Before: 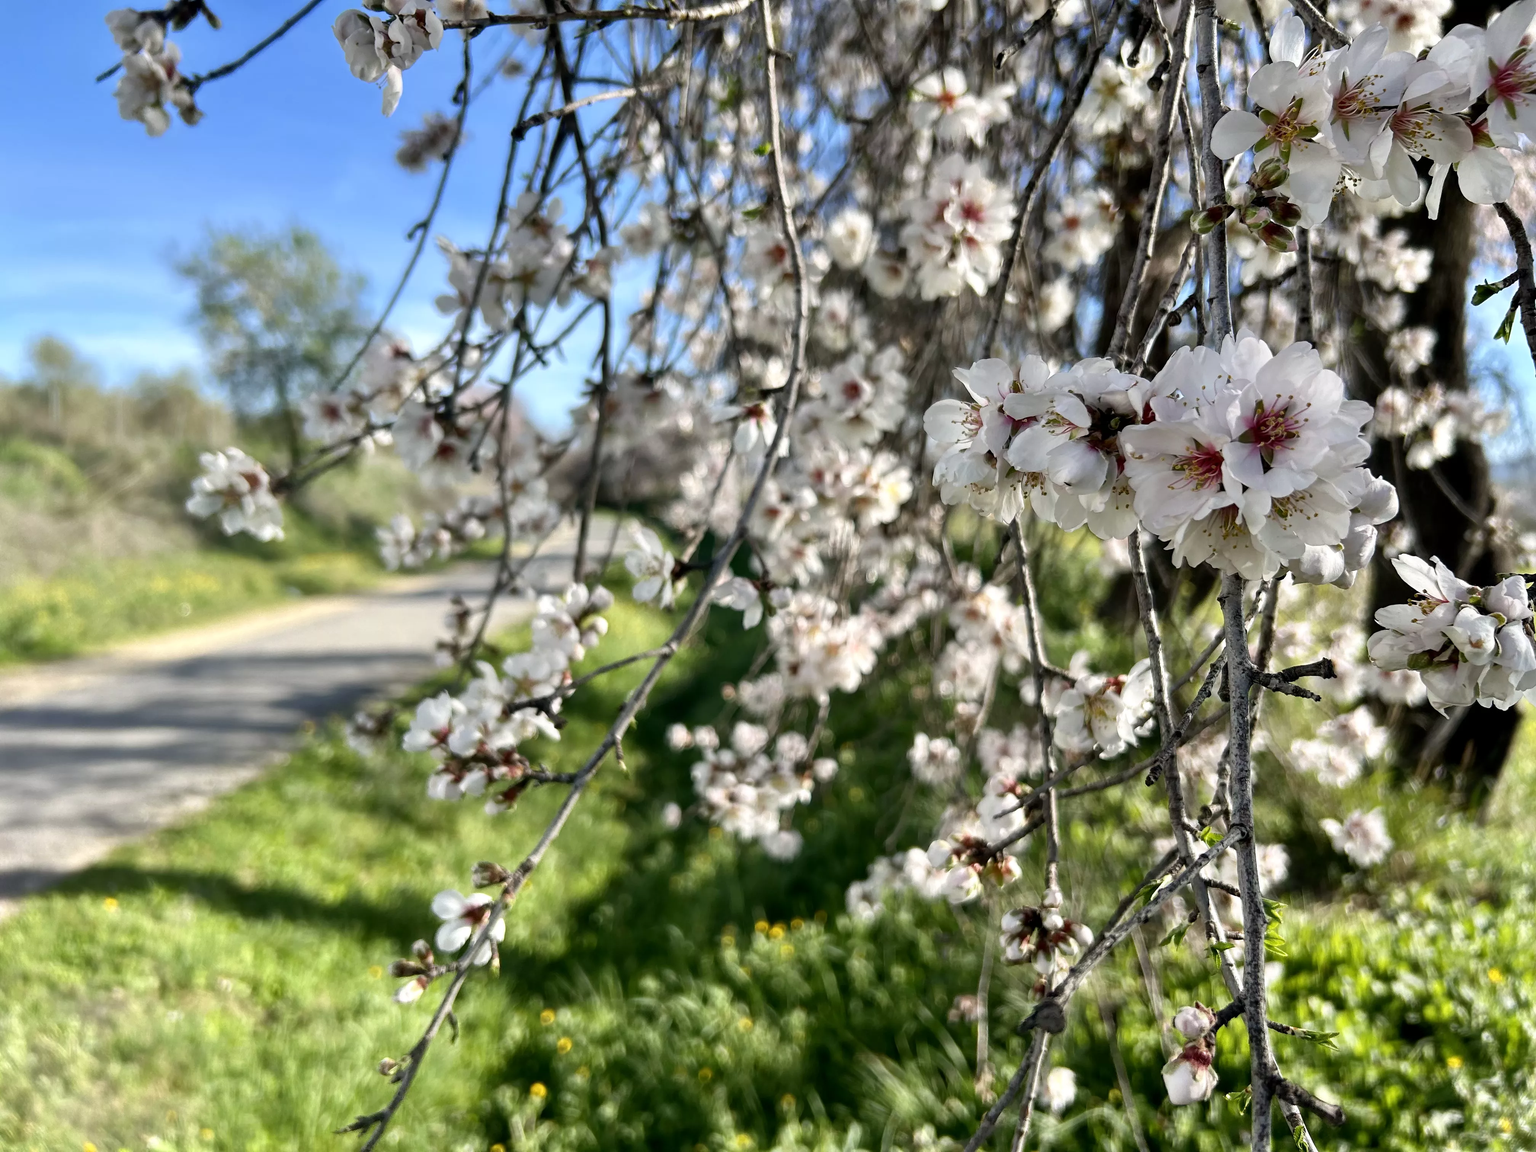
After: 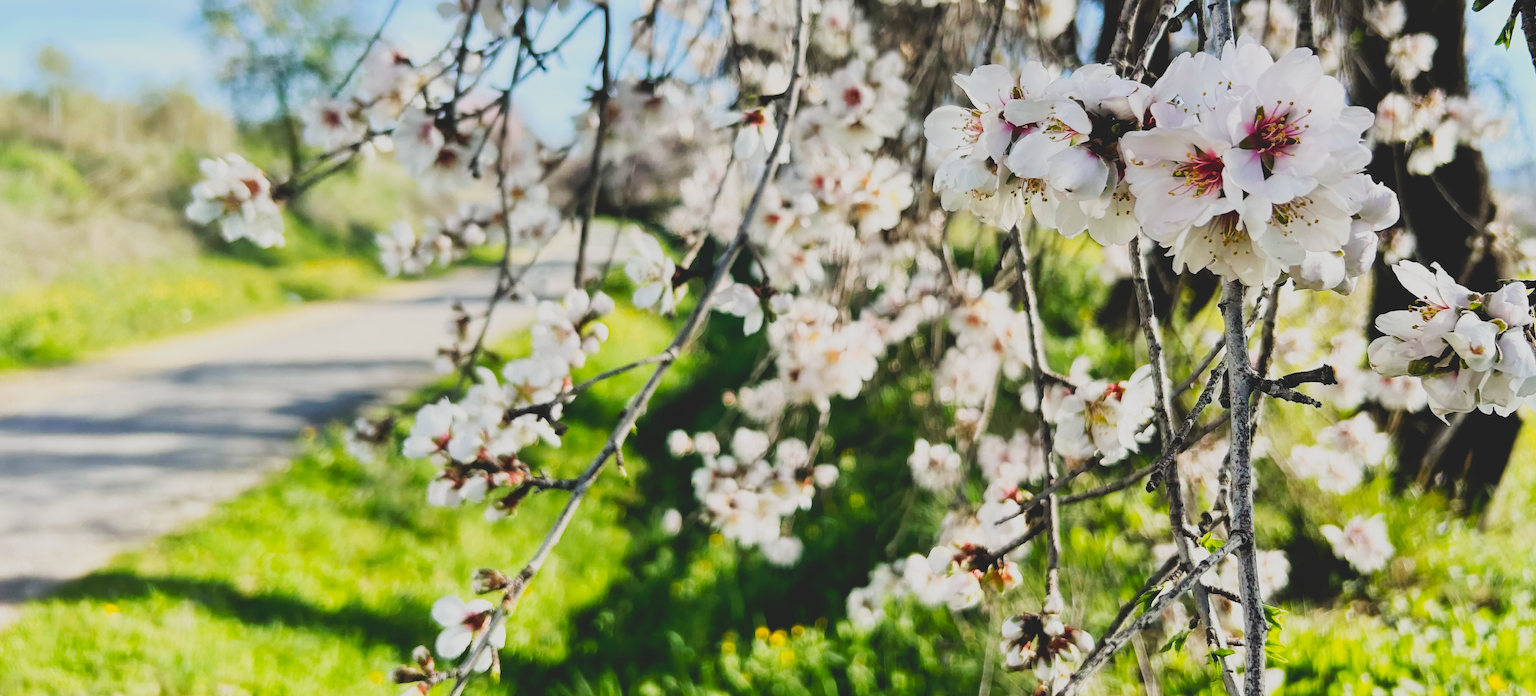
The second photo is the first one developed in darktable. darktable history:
tone curve: curves: ch0 [(0, 0.015) (0.037, 0.022) (0.131, 0.116) (0.316, 0.345) (0.49, 0.615) (0.677, 0.82) (0.813, 0.891) (1, 0.955)]; ch1 [(0, 0) (0.366, 0.367) (0.475, 0.462) (0.494, 0.496) (0.504, 0.497) (0.554, 0.571) (0.618, 0.668) (1, 1)]; ch2 [(0, 0) (0.333, 0.346) (0.375, 0.375) (0.435, 0.424) (0.476, 0.492) (0.502, 0.499) (0.525, 0.522) (0.558, 0.575) (0.614, 0.656) (1, 1)], preserve colors none
filmic rgb: middle gray luminance 28.96%, black relative exposure -10.3 EV, white relative exposure 5.49 EV, target black luminance 0%, hardness 3.95, latitude 2.39%, contrast 1.131, highlights saturation mix 6.14%, shadows ↔ highlights balance 14.56%
contrast brightness saturation: contrast -0.294
crop and rotate: top 25.577%, bottom 13.959%
